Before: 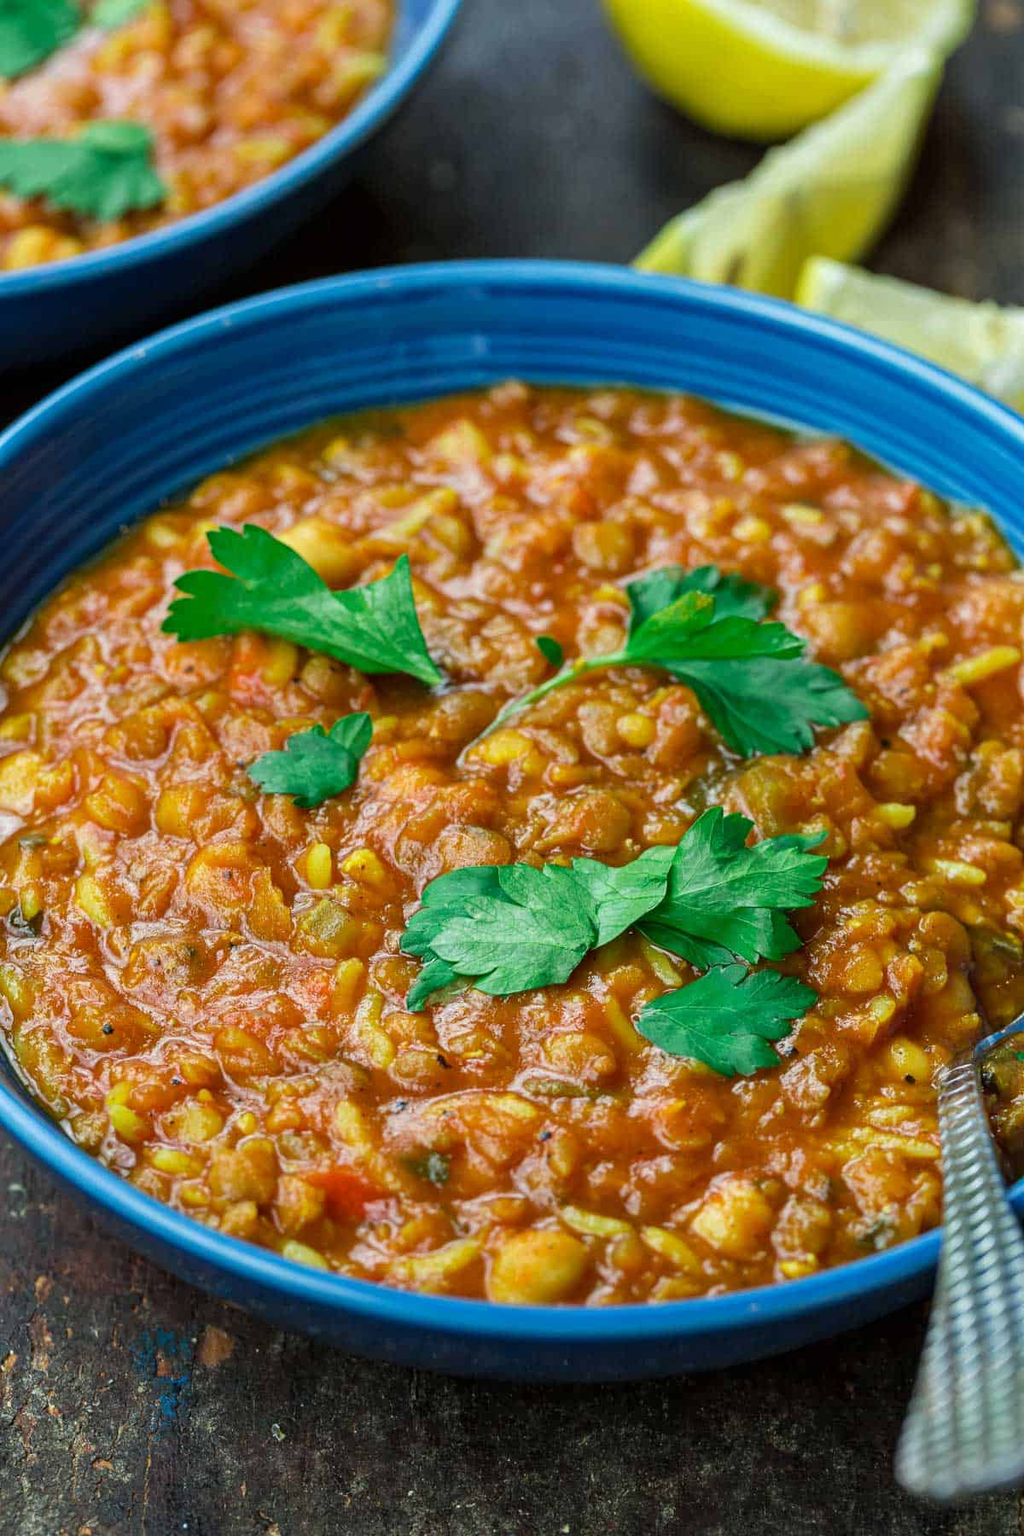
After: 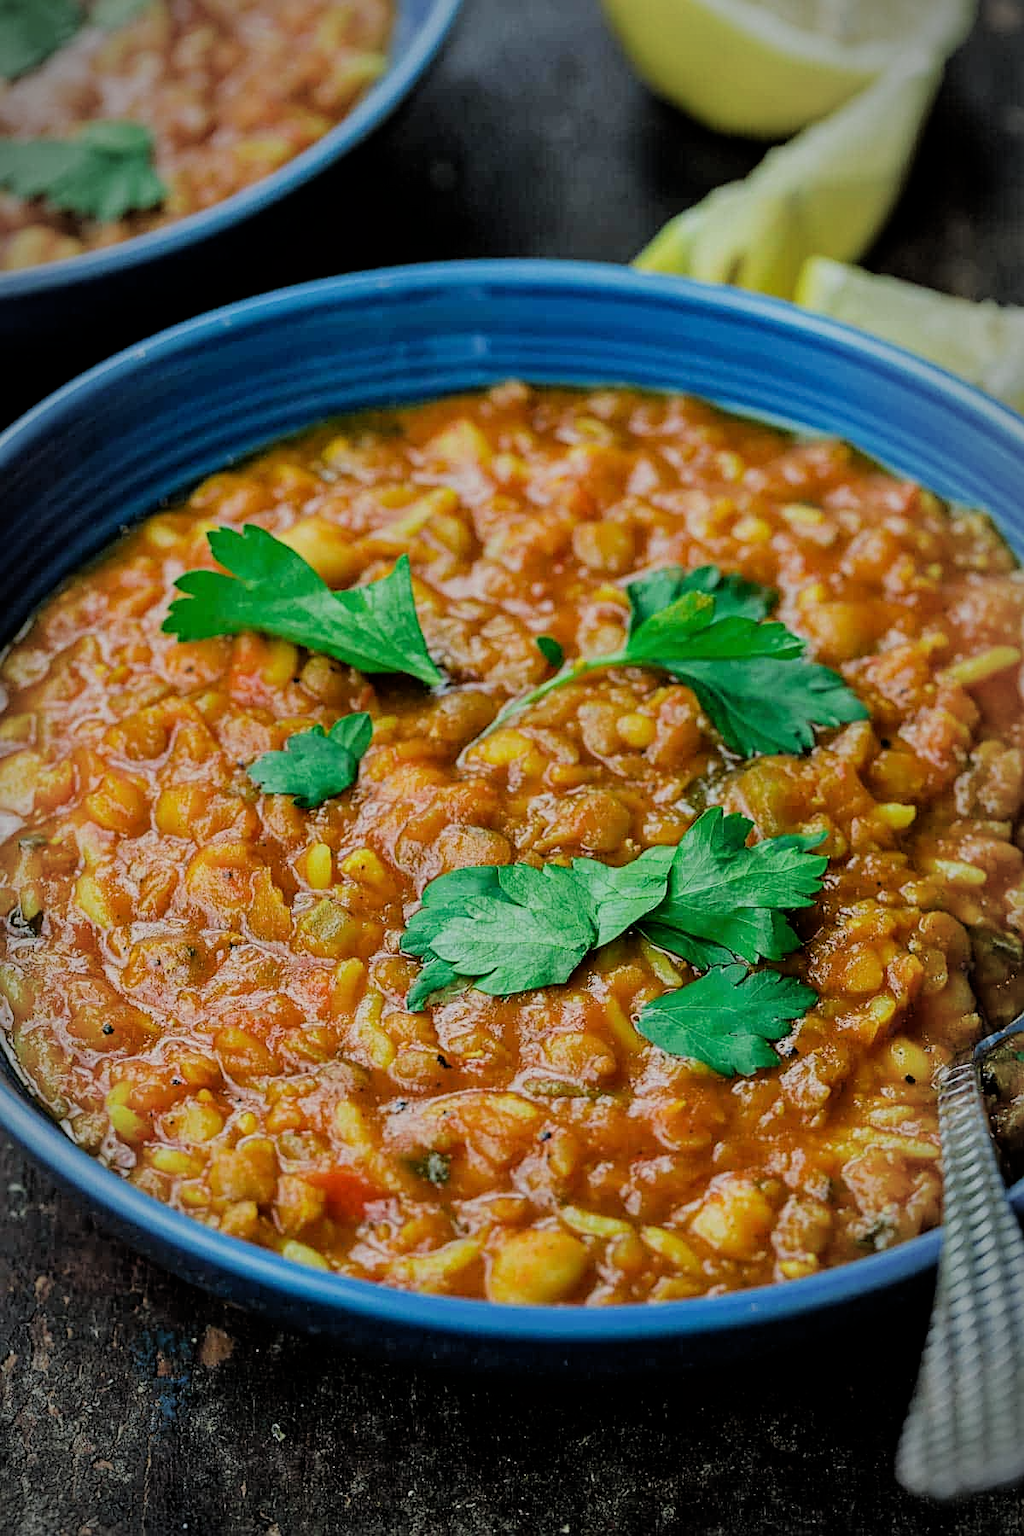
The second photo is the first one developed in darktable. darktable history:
vignetting: automatic ratio true, unbound false
filmic rgb: black relative exposure -4.52 EV, white relative exposure 4.78 EV, threshold 3.06 EV, hardness 2.34, latitude 36.05%, contrast 1.046, highlights saturation mix 0.82%, shadows ↔ highlights balance 1.15%, contrast in shadows safe, enable highlight reconstruction true
sharpen: on, module defaults
